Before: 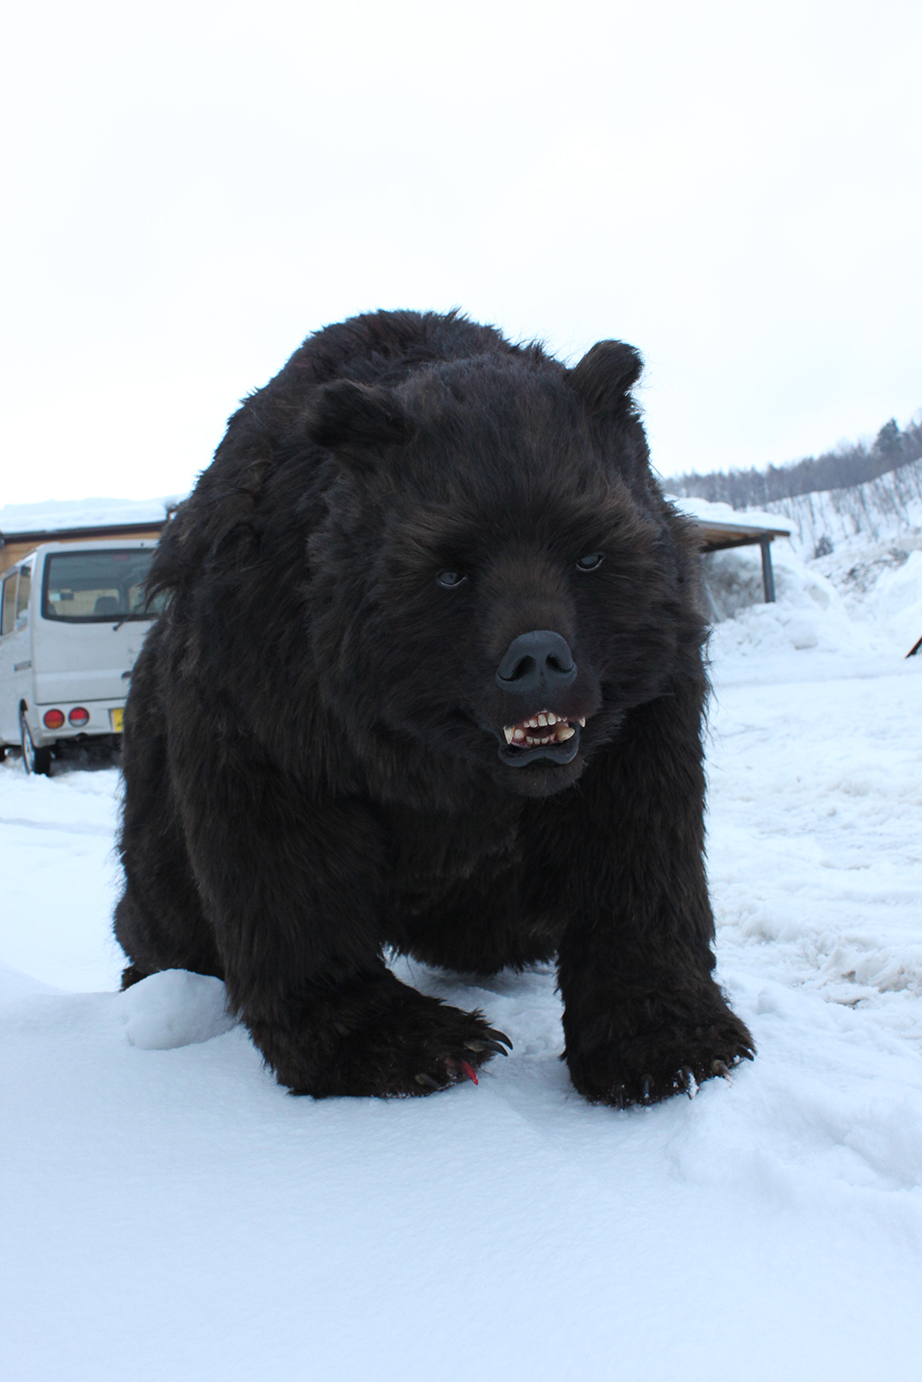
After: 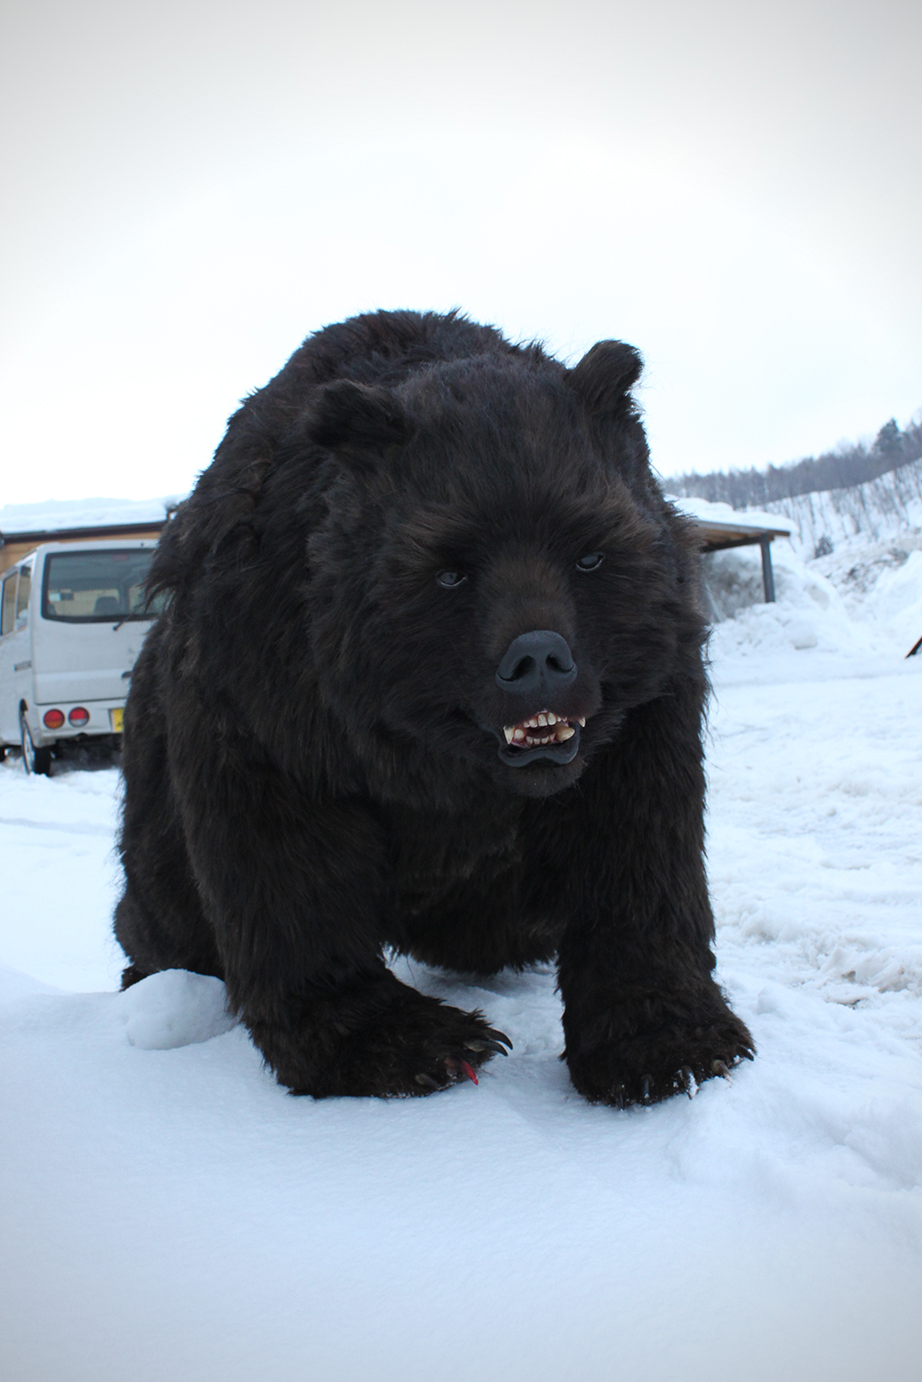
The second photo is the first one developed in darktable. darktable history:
vignetting: fall-off start 79.88%
tone equalizer: on, module defaults
